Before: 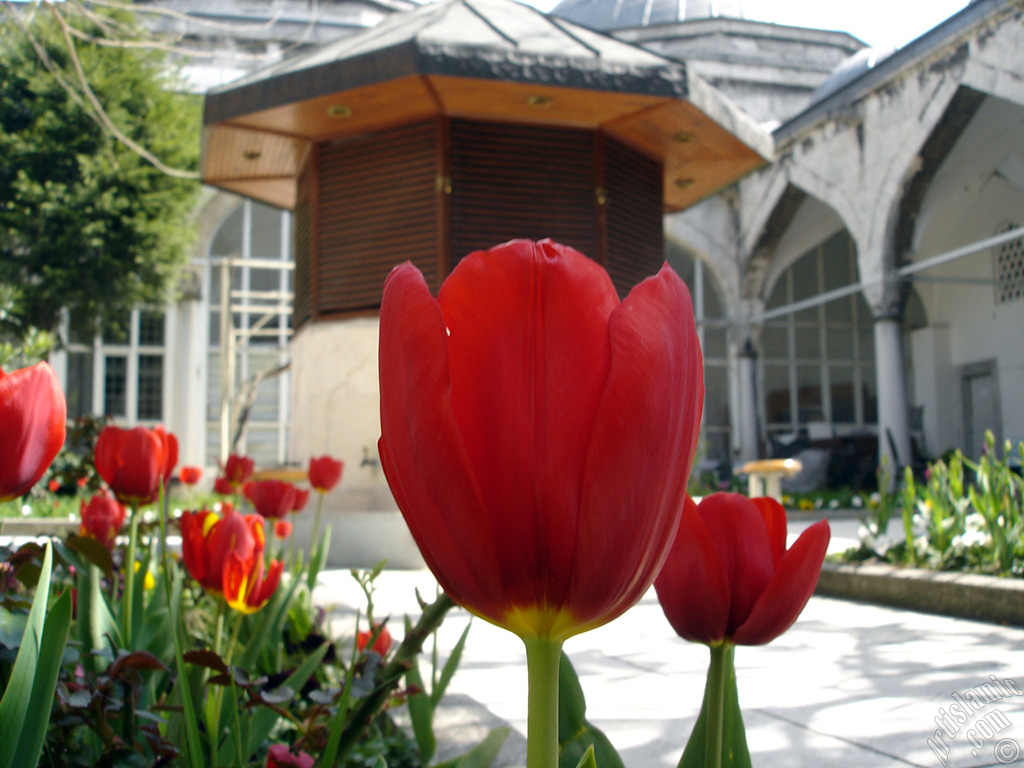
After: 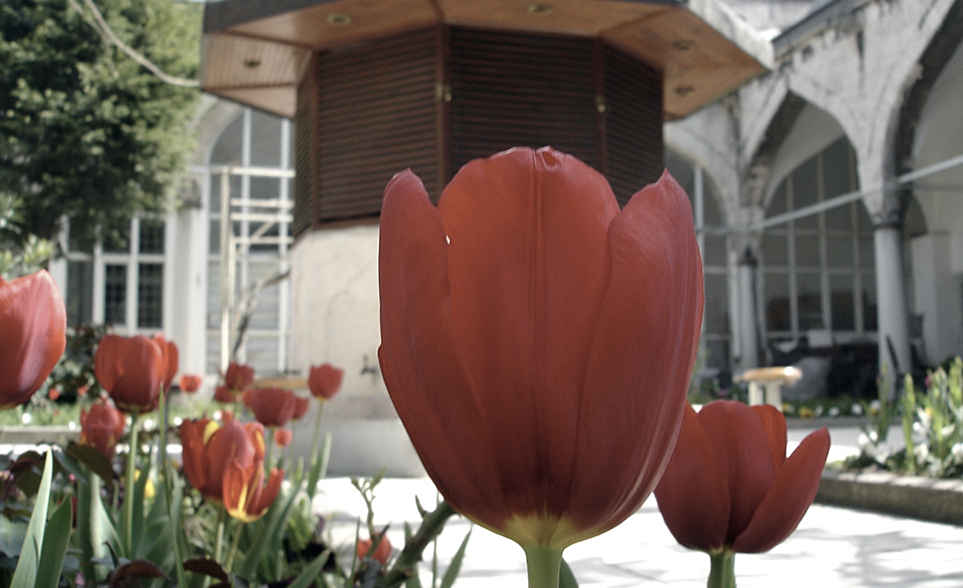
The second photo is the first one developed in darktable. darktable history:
sharpen: amount 0.202
crop and rotate: angle 0.041°, top 12.038%, right 5.771%, bottom 11.238%
color correction: highlights b* 0.012, saturation 0.541
